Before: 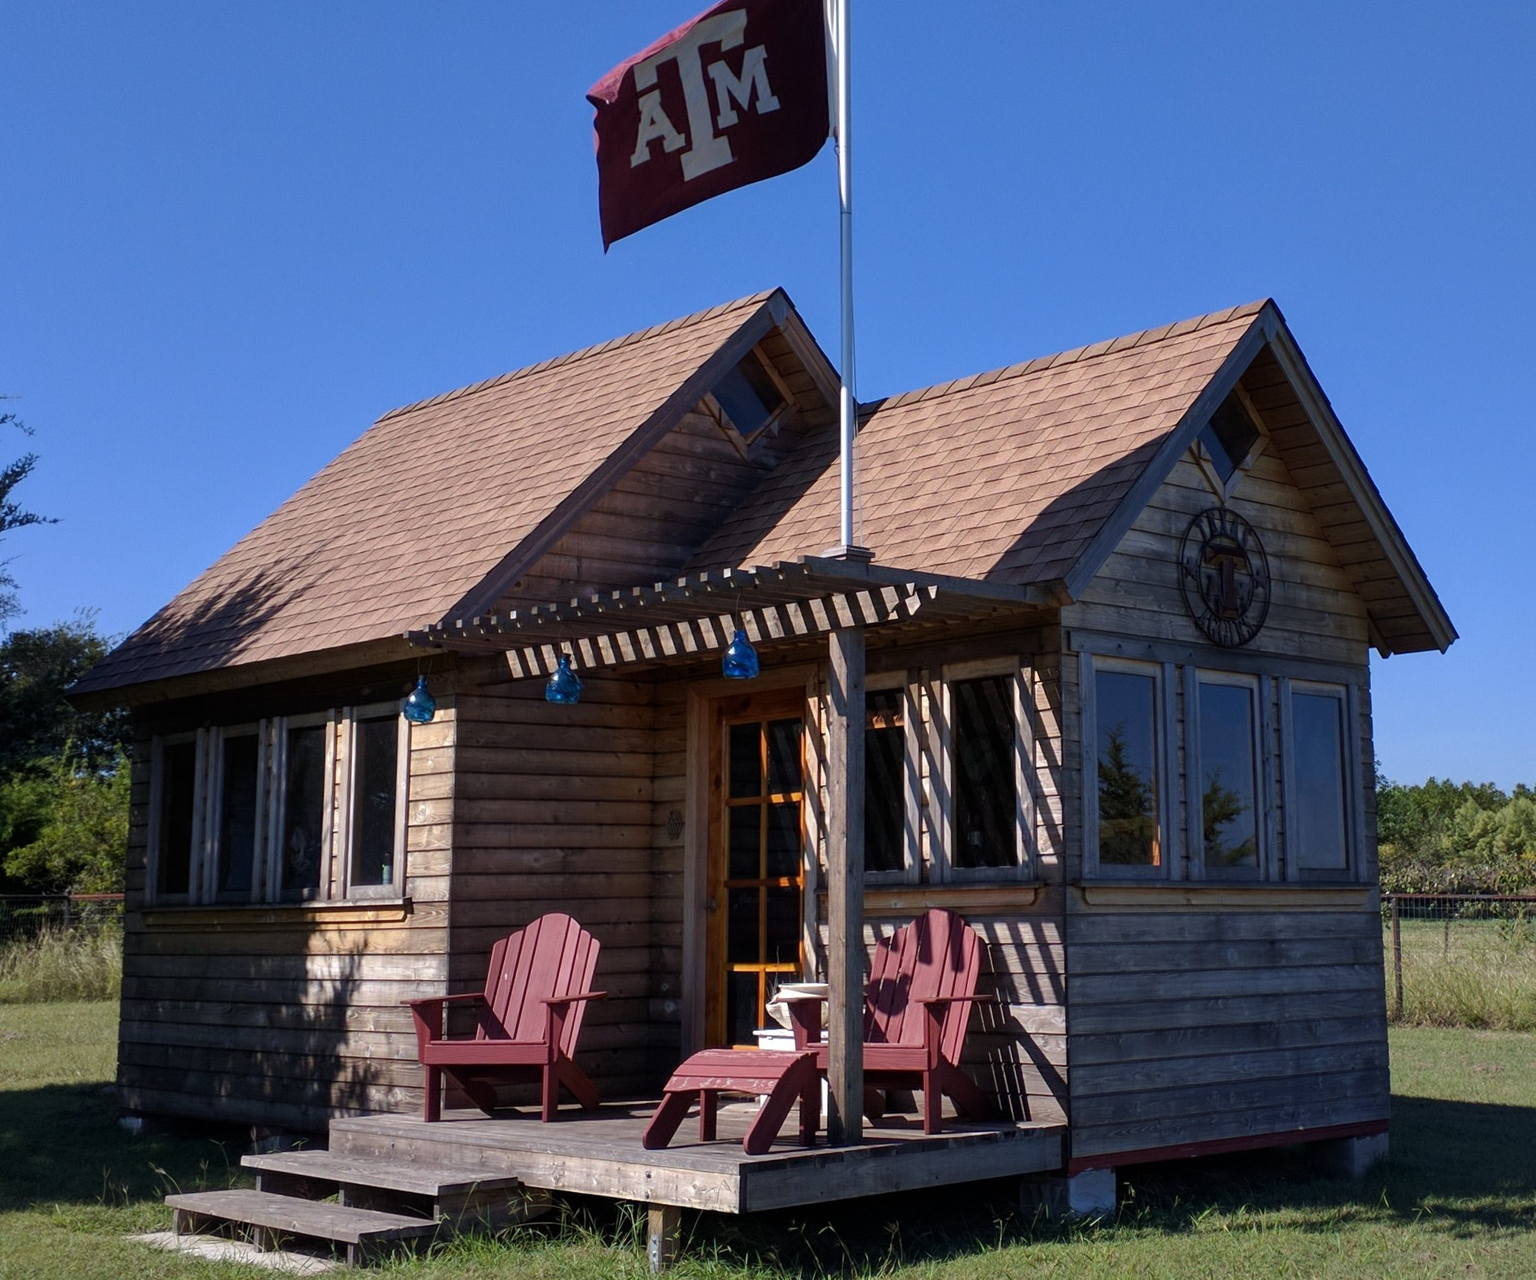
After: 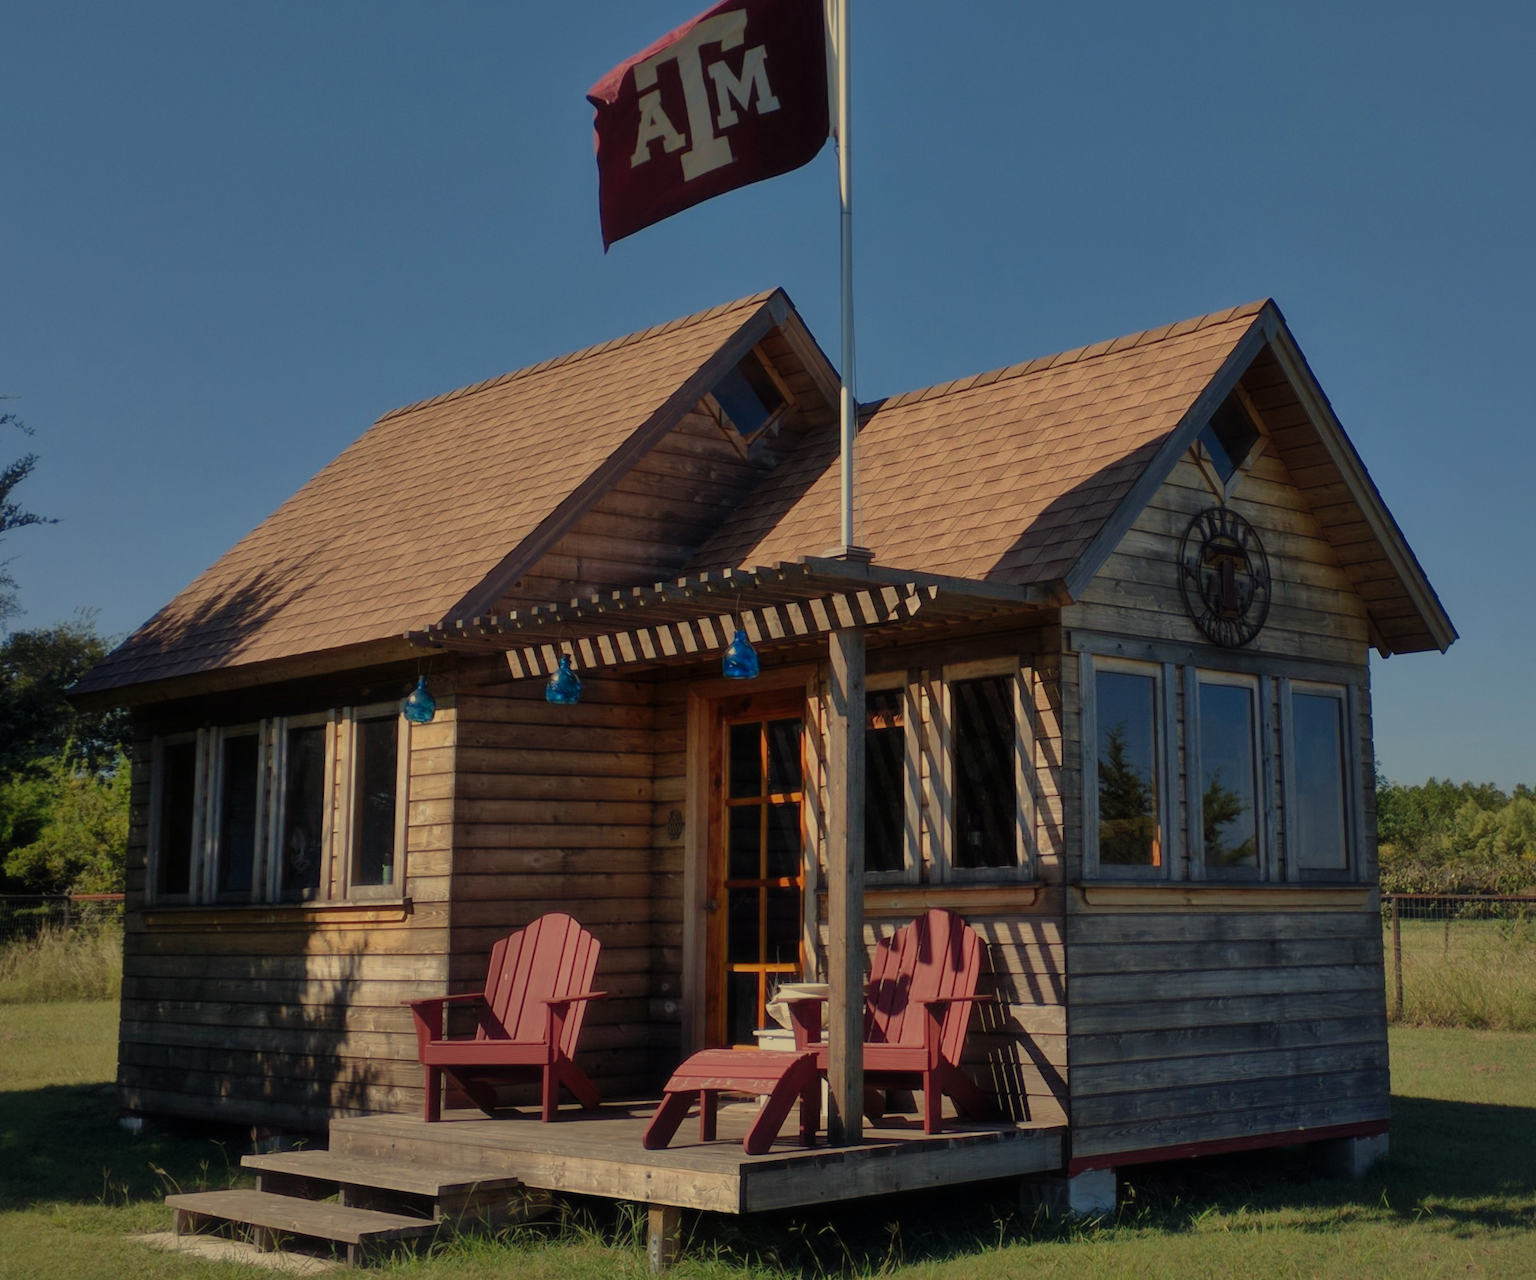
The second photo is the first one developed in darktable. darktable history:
shadows and highlights: on, module defaults
exposure: black level correction 0, exposure -0.766 EV, compensate highlight preservation false
contrast equalizer: octaves 7, y [[0.502, 0.505, 0.512, 0.529, 0.564, 0.588], [0.5 ×6], [0.502, 0.505, 0.512, 0.529, 0.564, 0.588], [0, 0.001, 0.001, 0.004, 0.008, 0.011], [0, 0.001, 0.001, 0.004, 0.008, 0.011]], mix -1
white balance: red 1.08, blue 0.791
